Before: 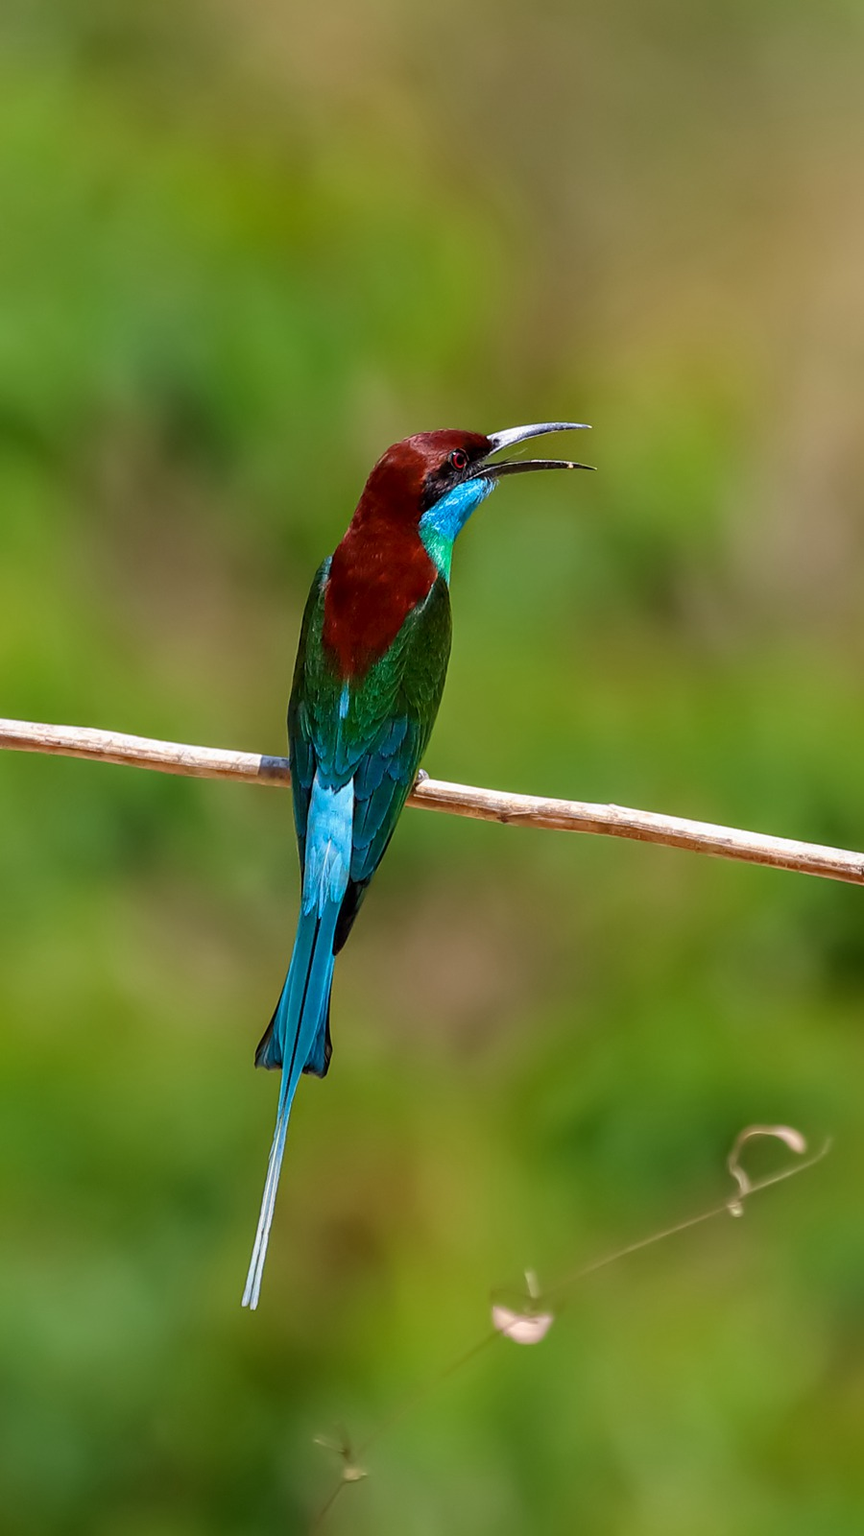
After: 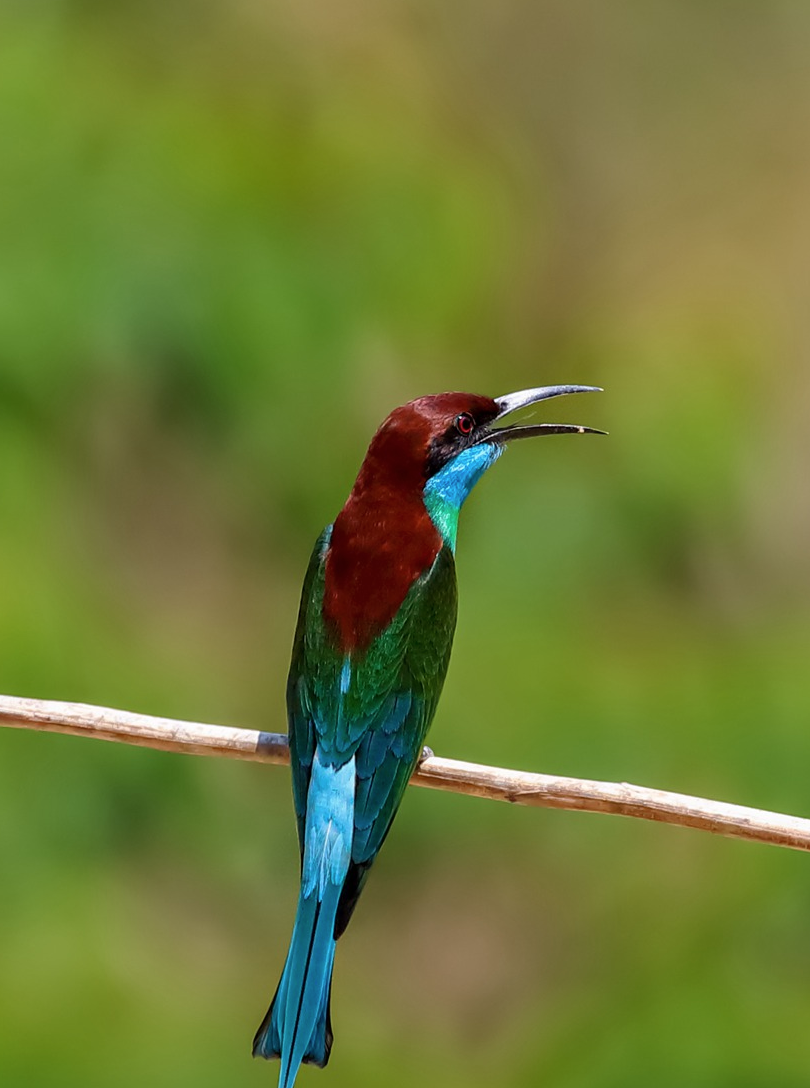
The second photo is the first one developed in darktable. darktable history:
contrast brightness saturation: saturation -0.05
crop: left 1.509%, top 3.452%, right 7.696%, bottom 28.452%
